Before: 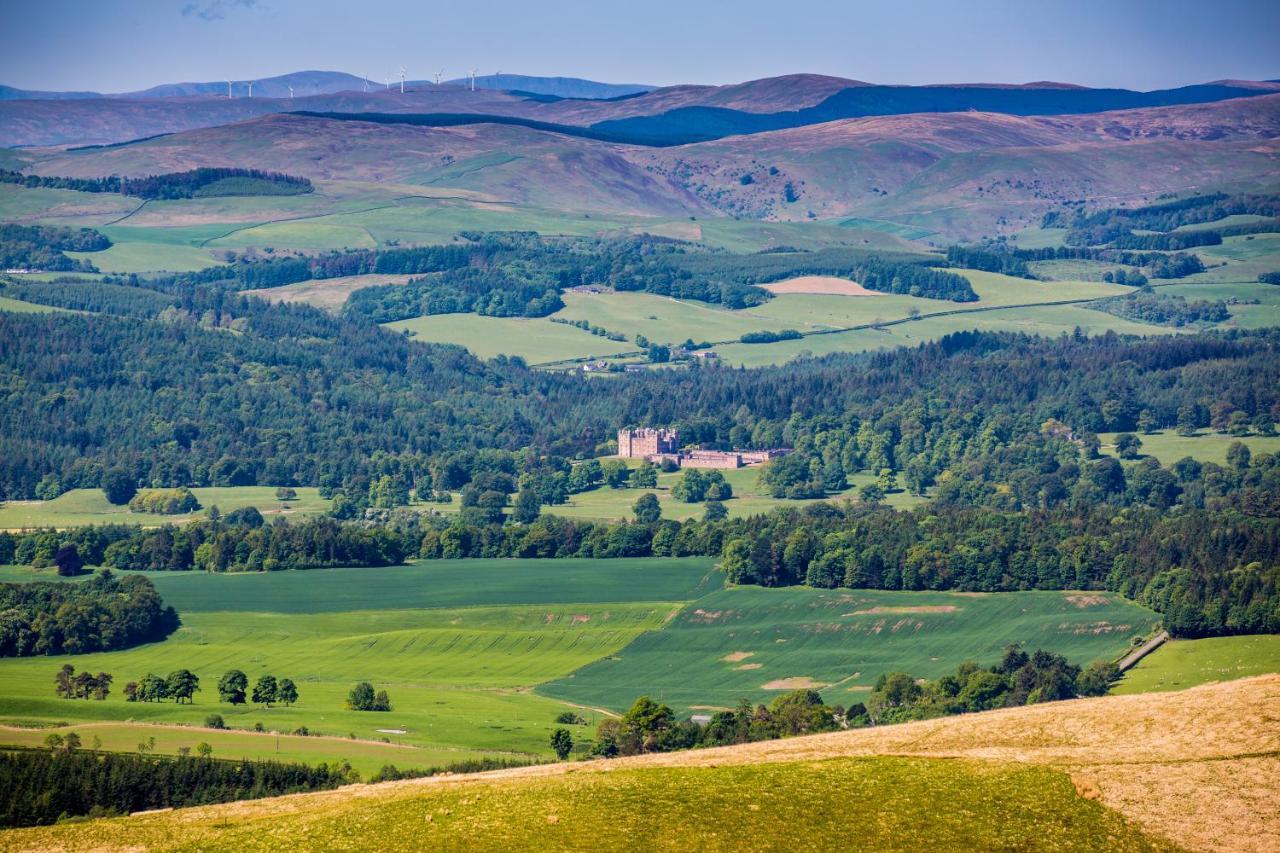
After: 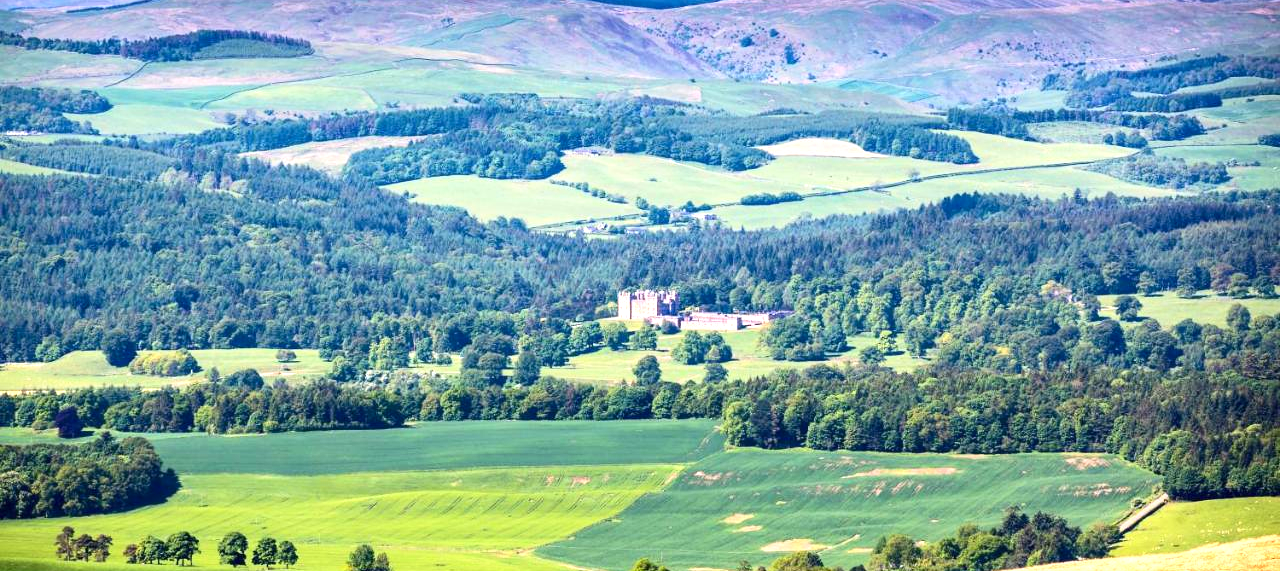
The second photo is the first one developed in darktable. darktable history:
crop: top 16.293%, bottom 16.712%
contrast brightness saturation: contrast 0.144
exposure: exposure 1.092 EV, compensate highlight preservation false
